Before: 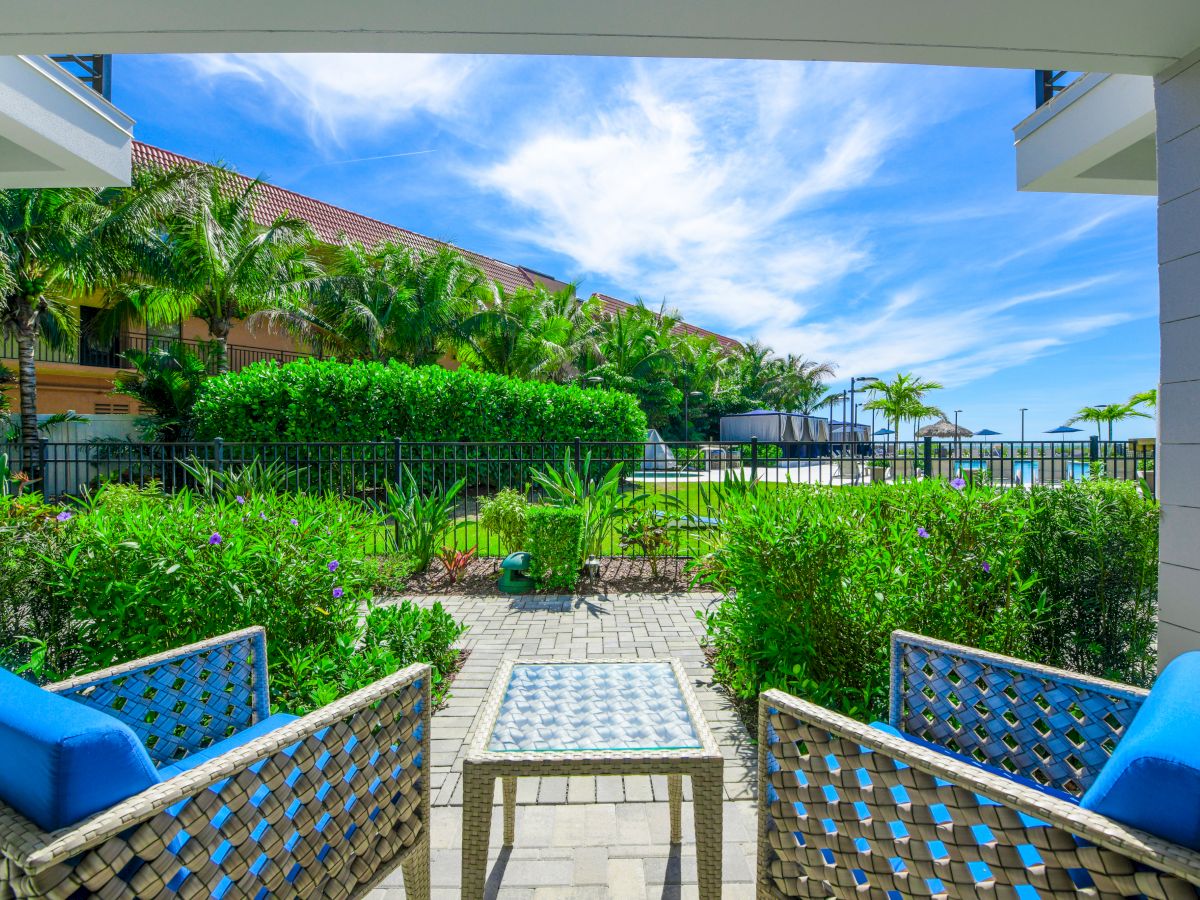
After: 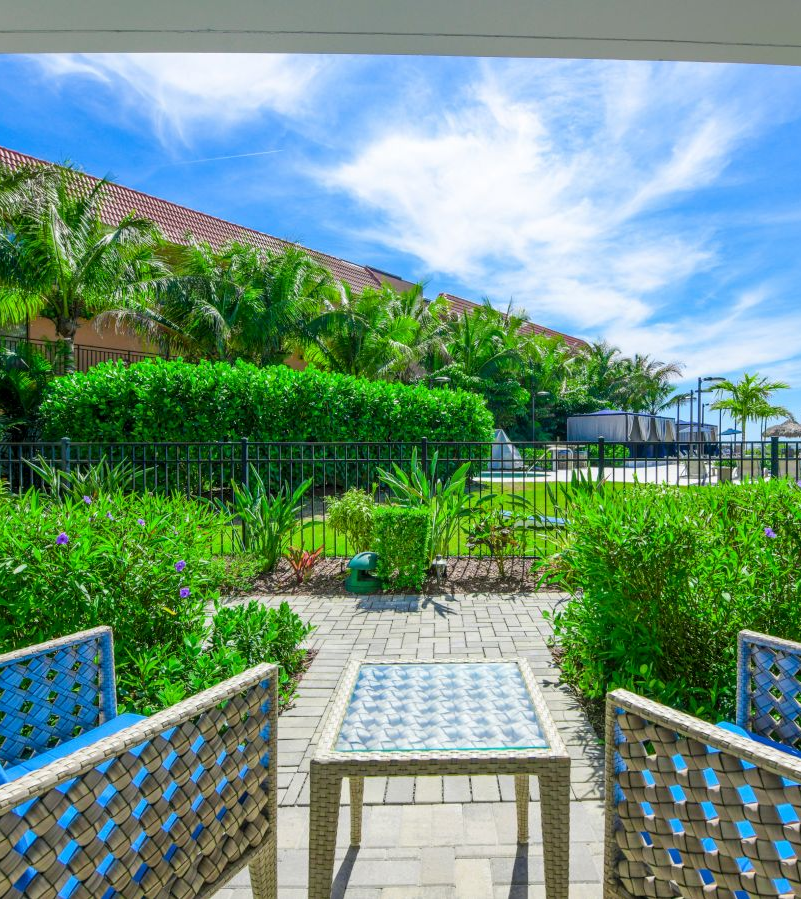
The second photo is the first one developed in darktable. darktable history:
crop and rotate: left 12.773%, right 20.456%
